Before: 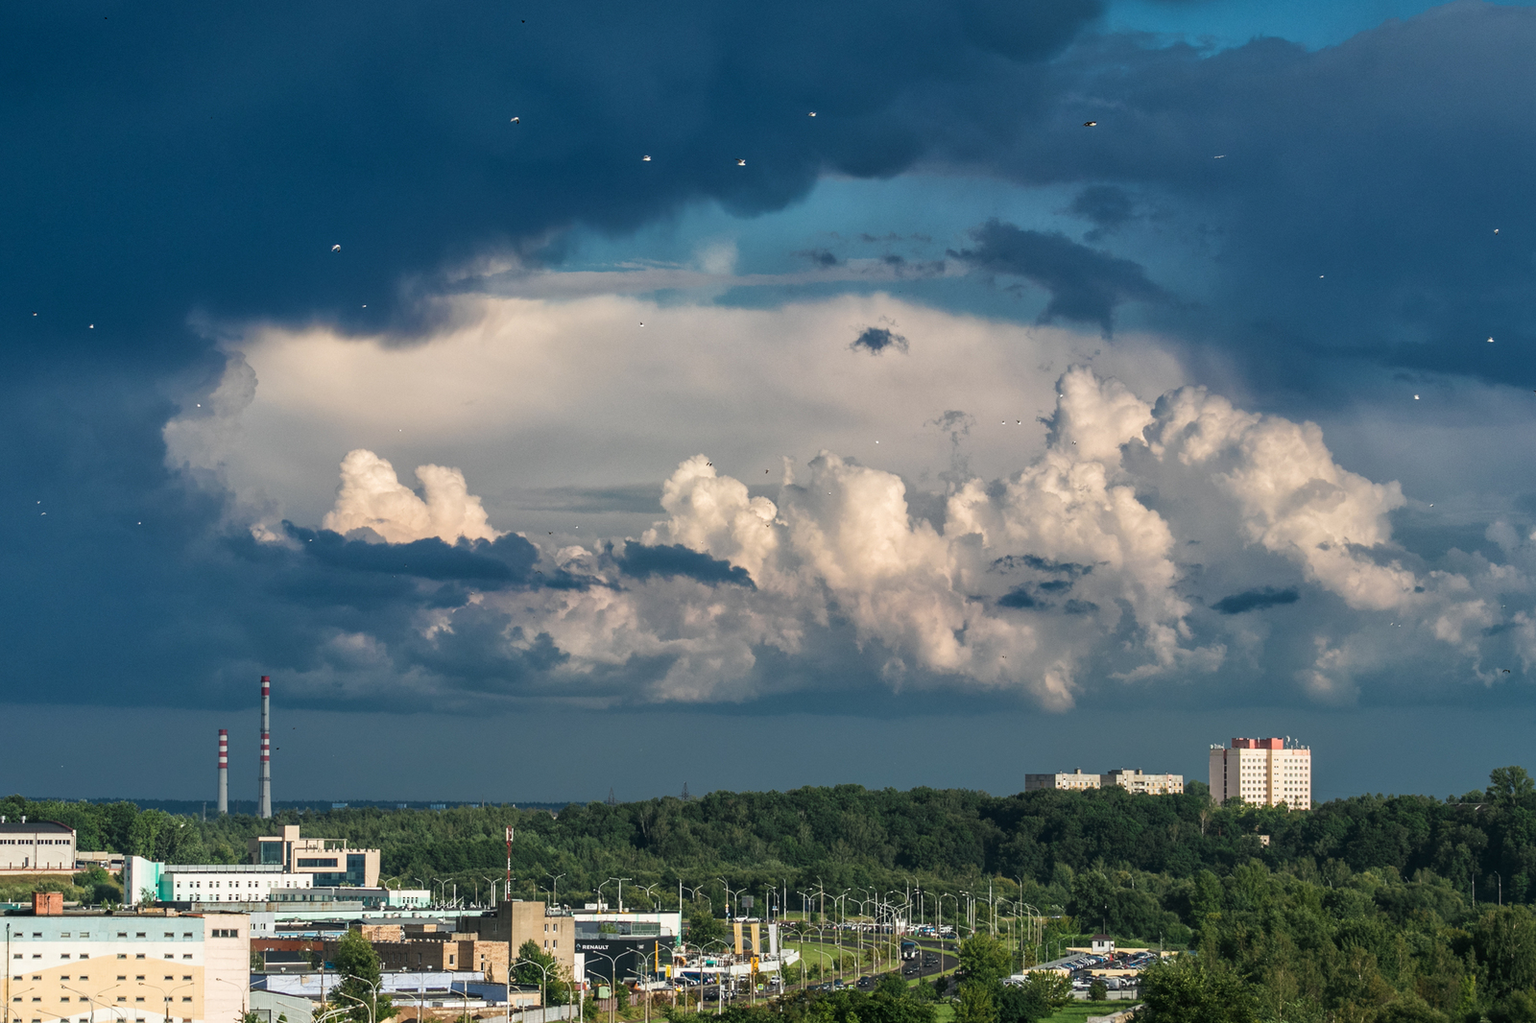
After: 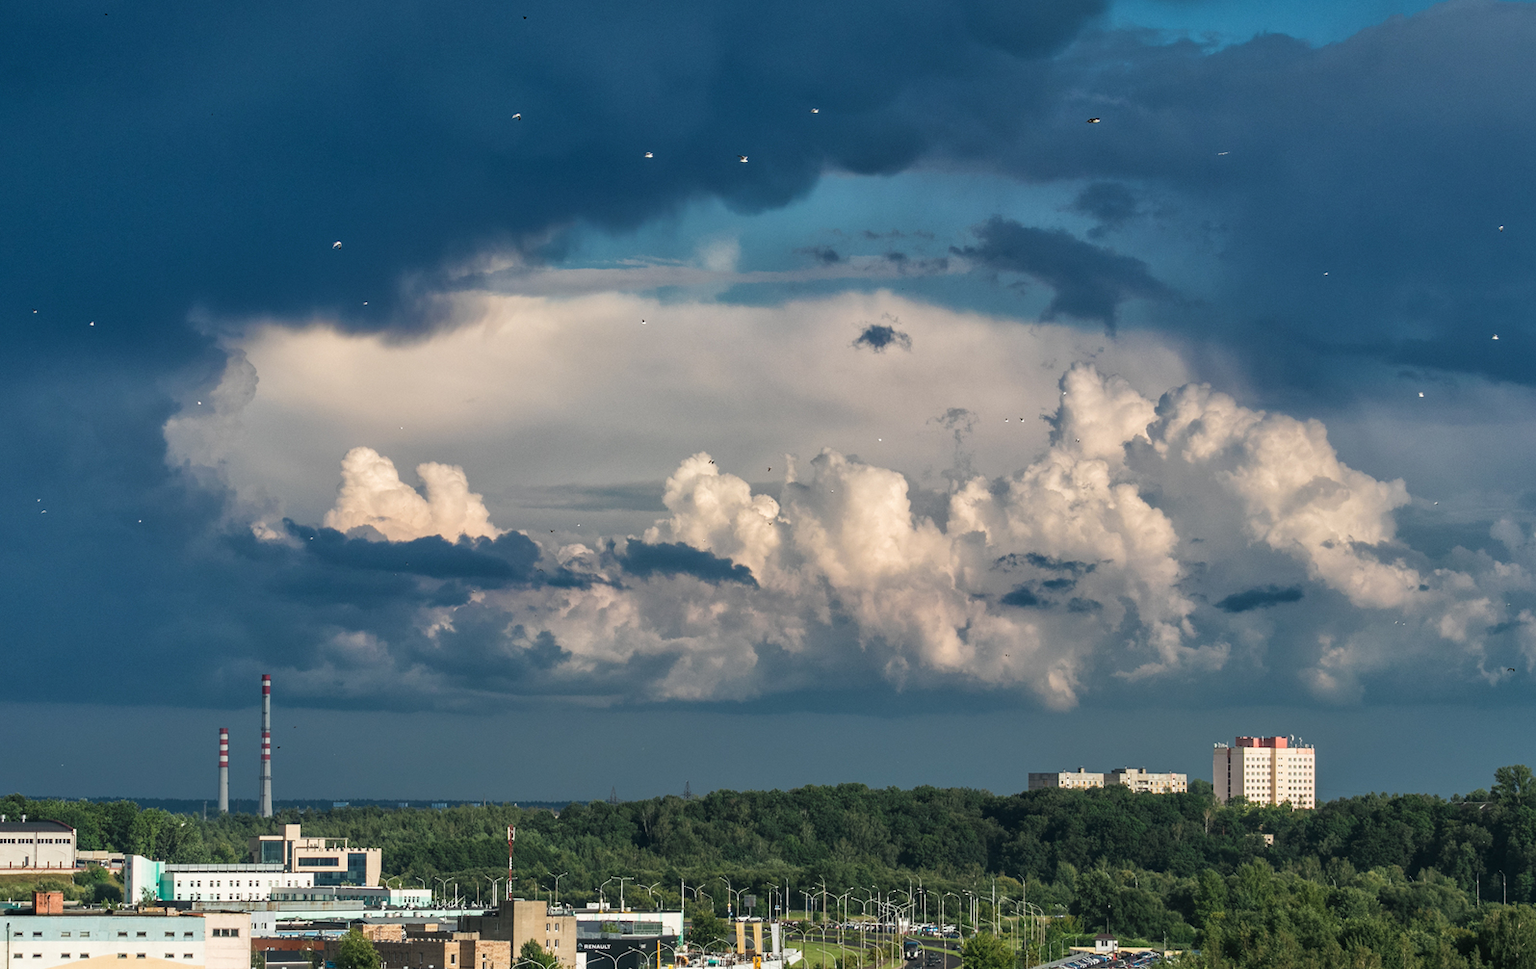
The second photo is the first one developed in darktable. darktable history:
shadows and highlights: shadows 36.9, highlights -26.74, soften with gaussian
crop: top 0.378%, right 0.255%, bottom 5.066%
